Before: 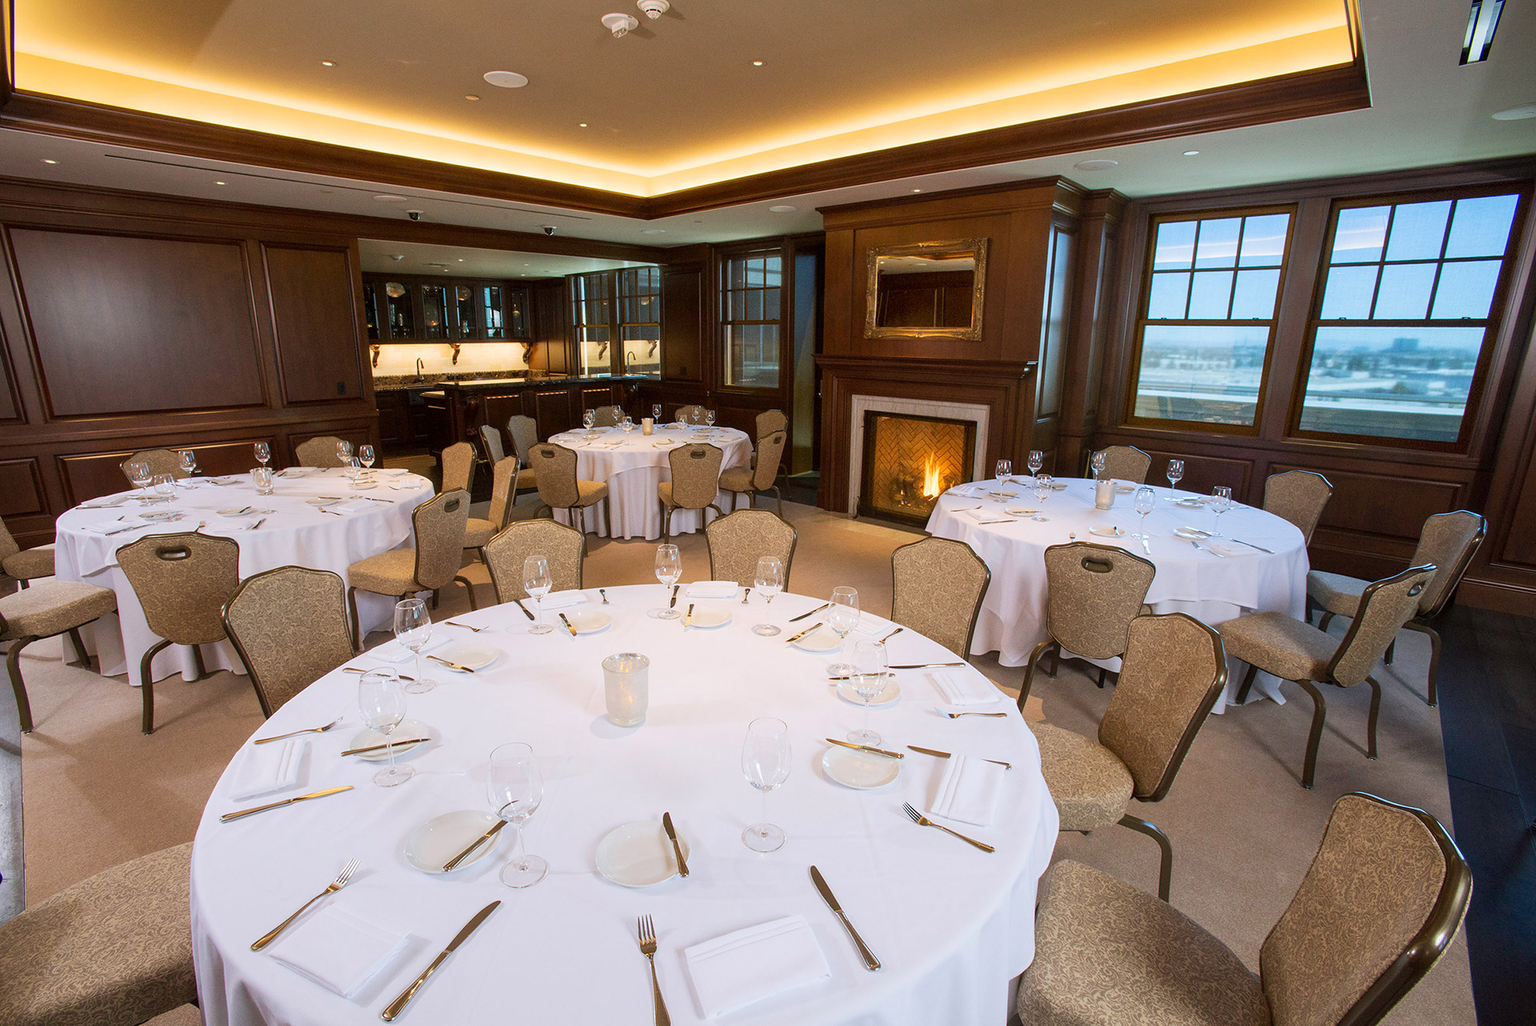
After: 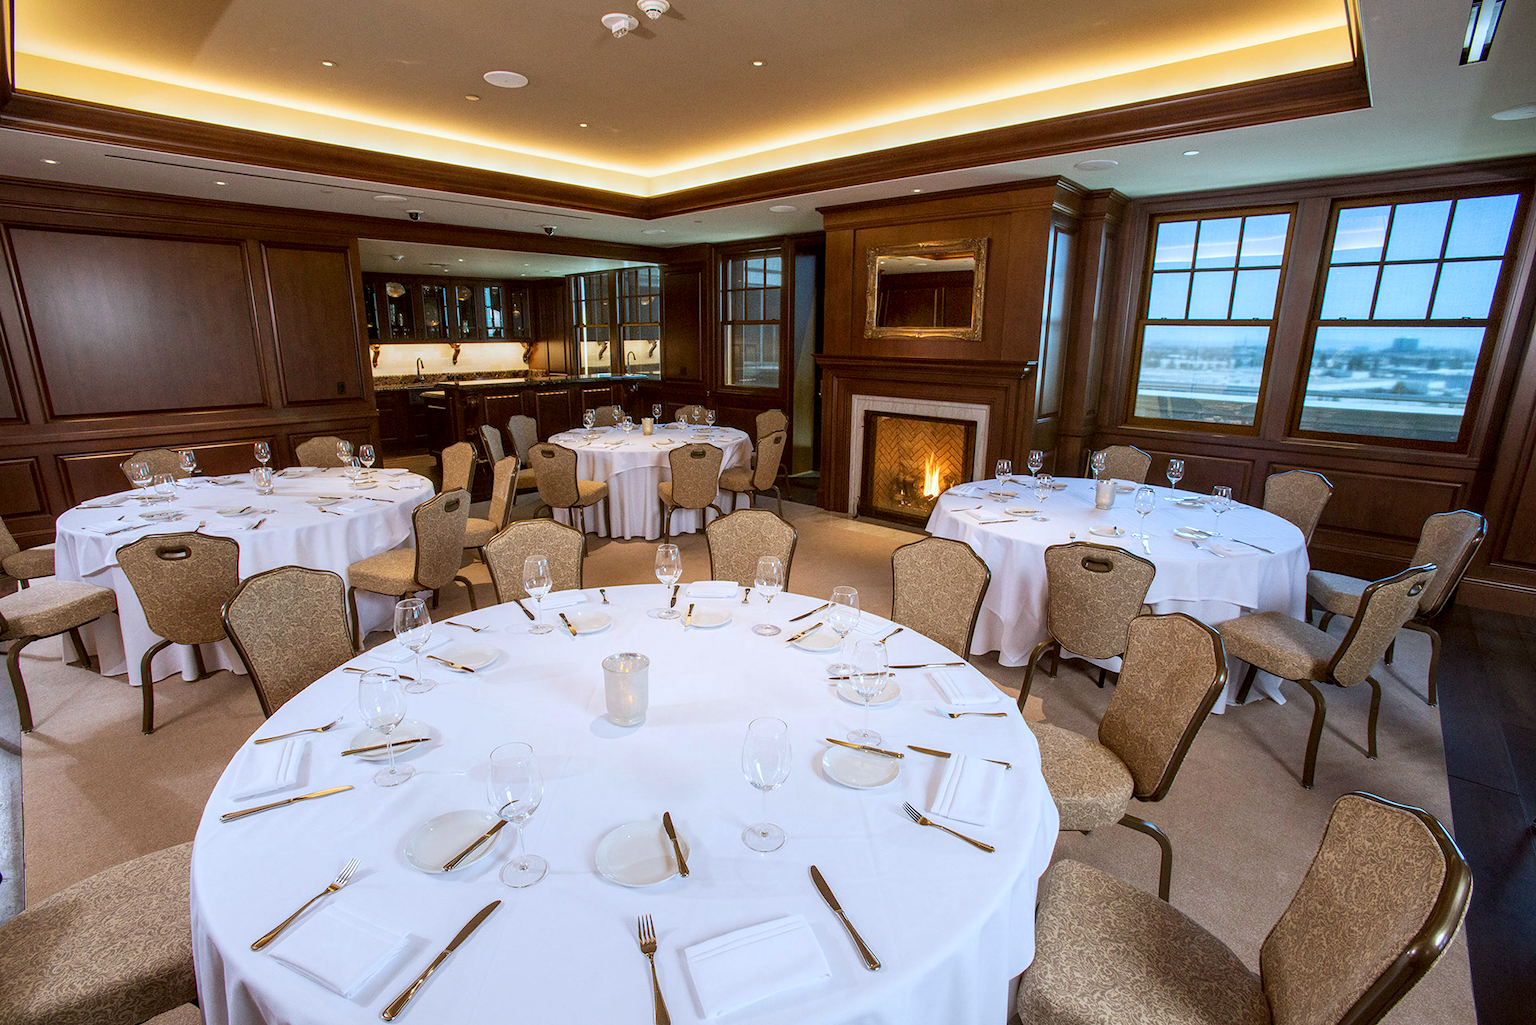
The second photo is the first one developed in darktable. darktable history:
color correction: highlights a* -3.28, highlights b* -6.24, shadows a* 3.1, shadows b* 5.19
local contrast: detail 130%
white balance: red 0.983, blue 1.036
